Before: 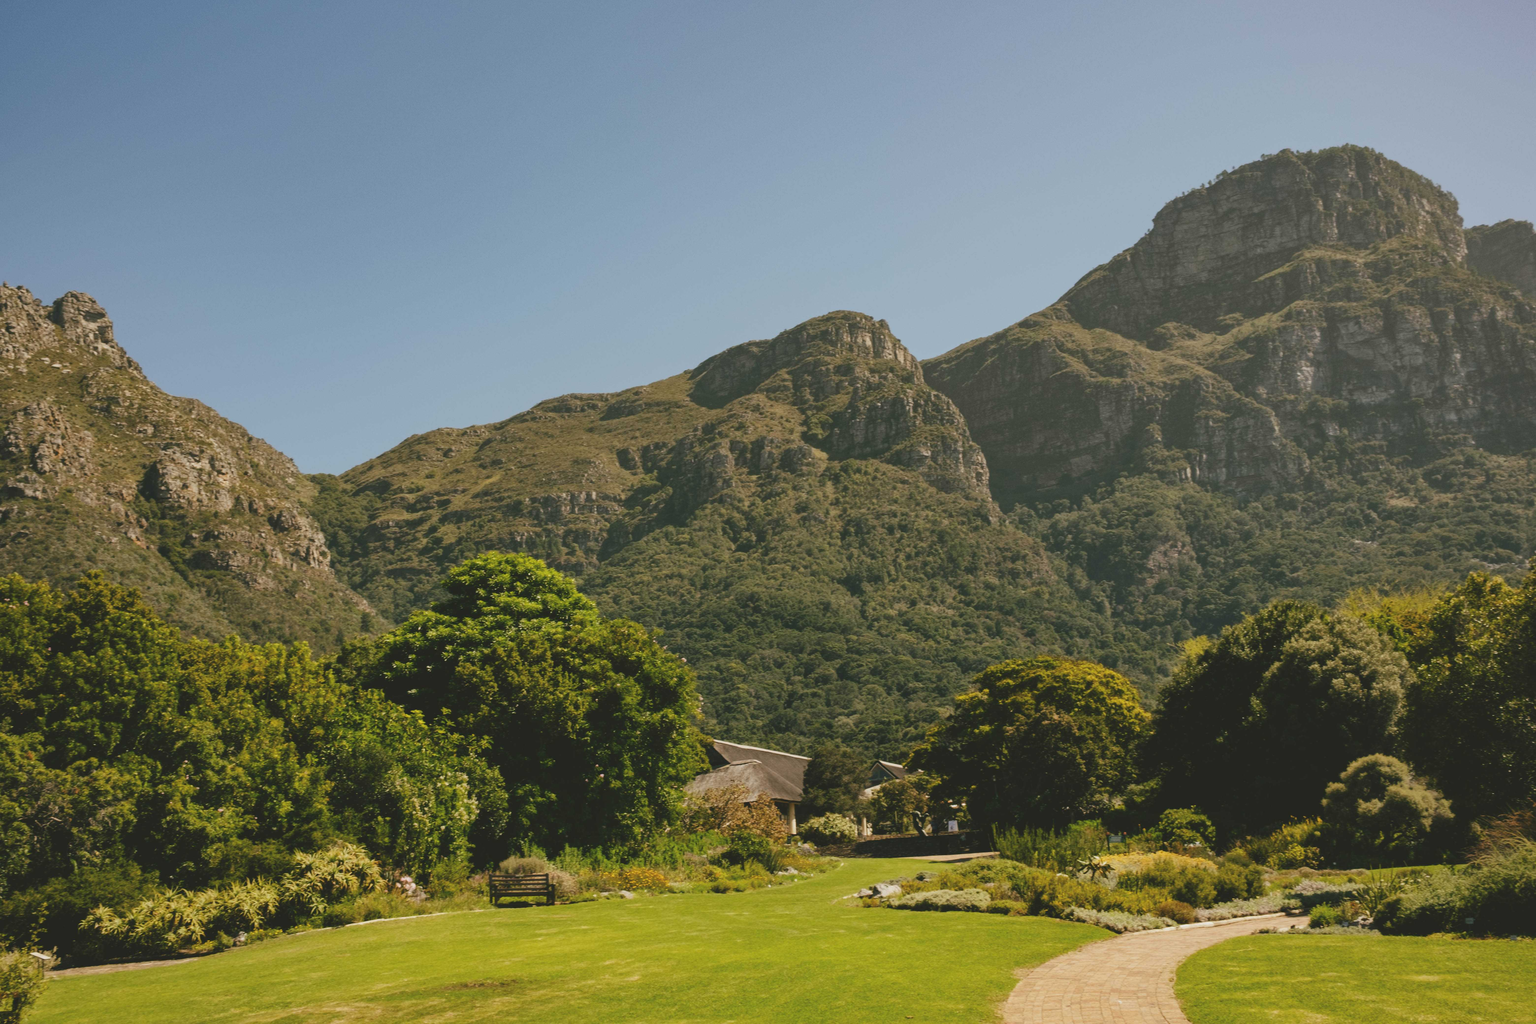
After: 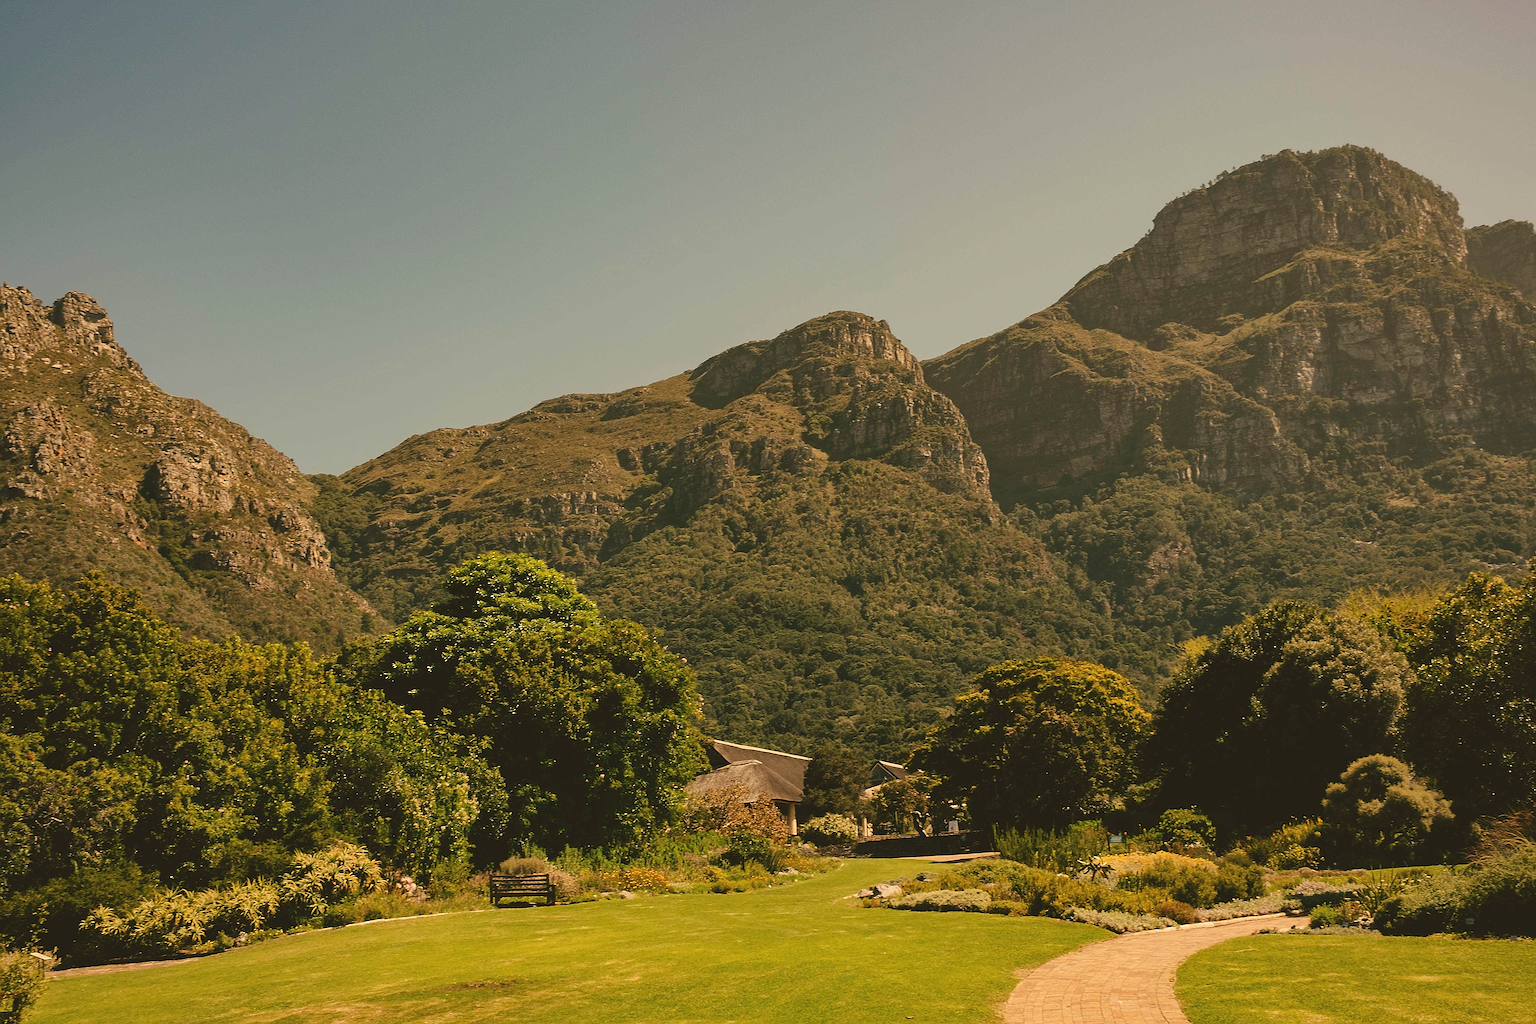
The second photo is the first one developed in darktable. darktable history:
sharpen: amount 2
white balance: red 1.138, green 0.996, blue 0.812
contrast brightness saturation: contrast 0.03, brightness -0.04
